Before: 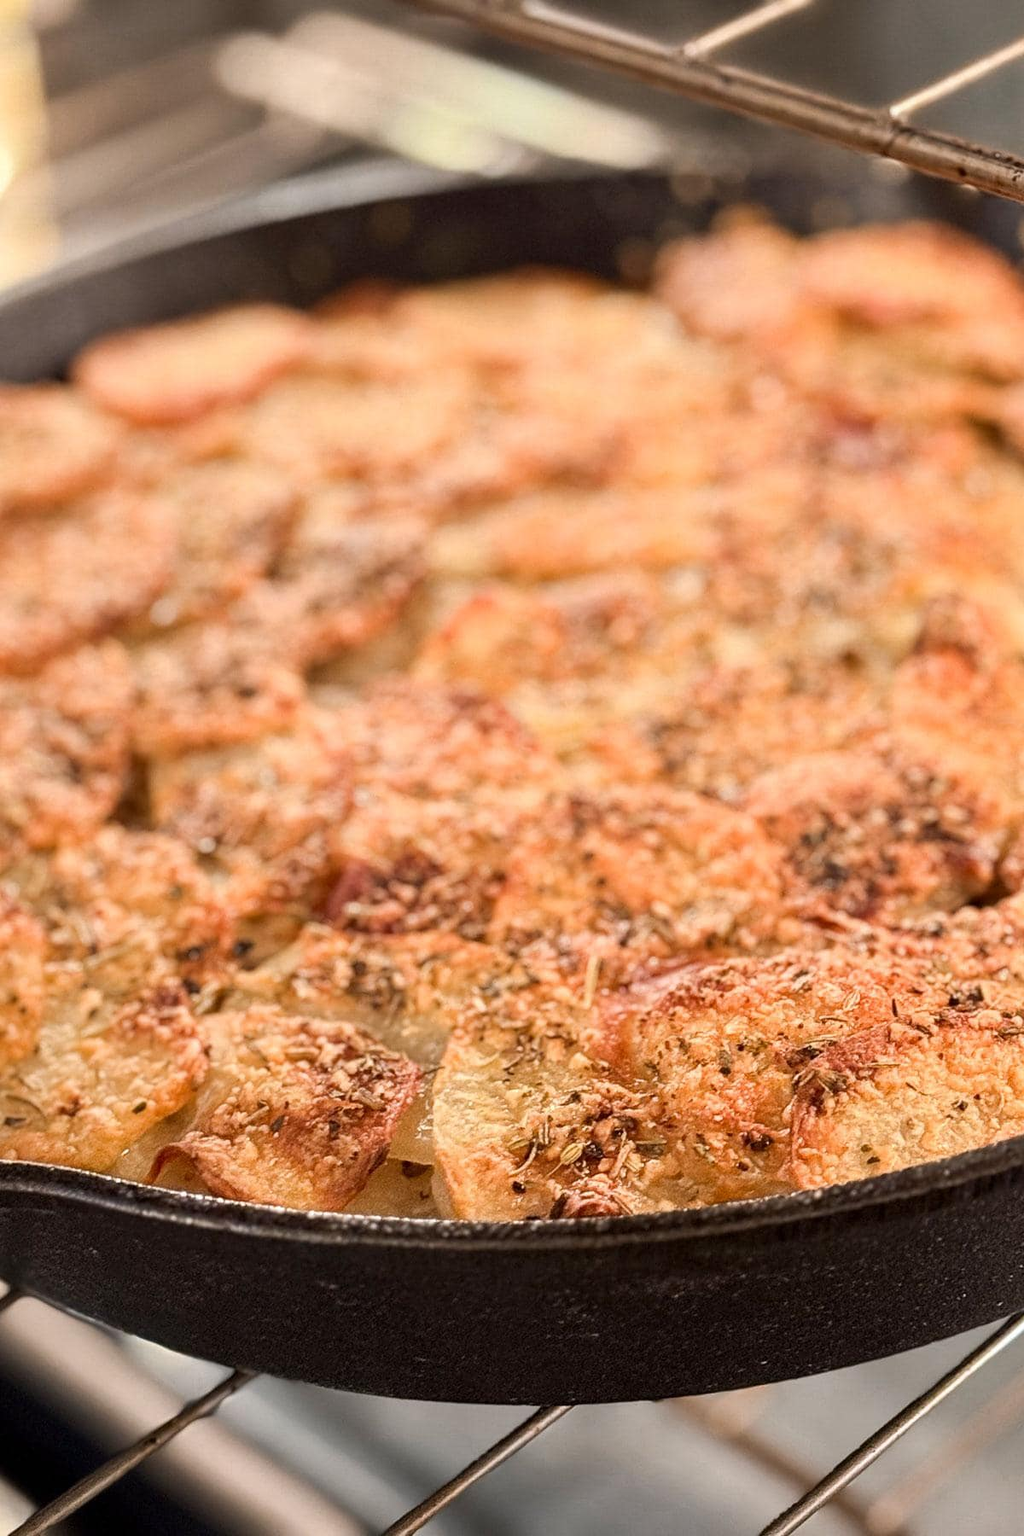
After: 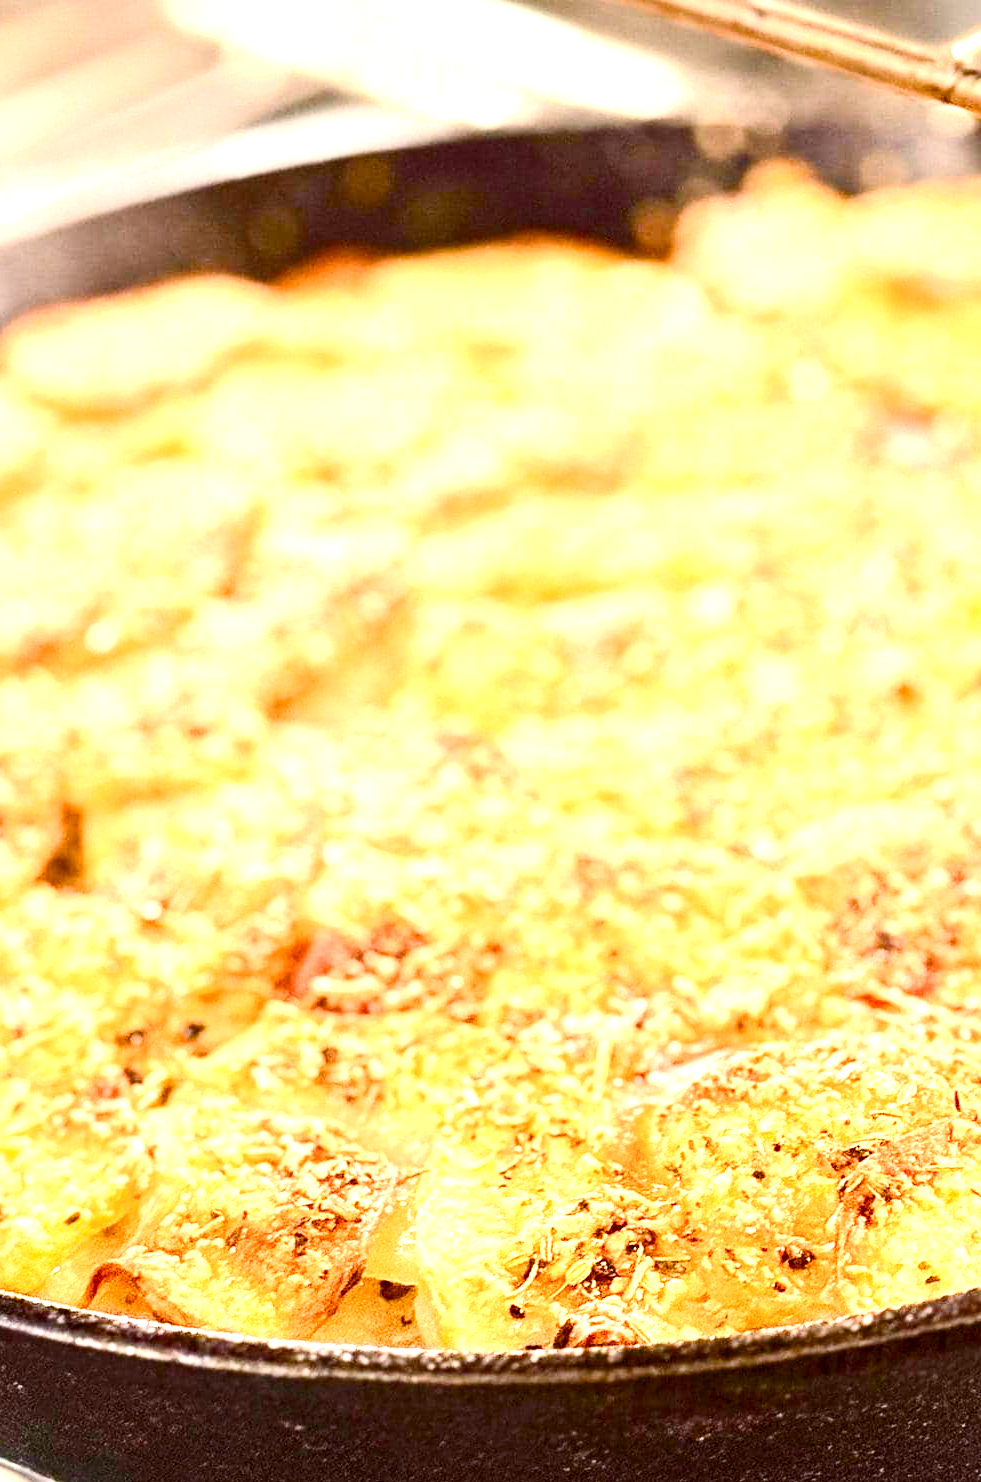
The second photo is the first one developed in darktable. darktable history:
color balance rgb: linear chroma grading › global chroma 19.783%, perceptual saturation grading › global saturation 38.87%, perceptual saturation grading › highlights -50.1%, perceptual saturation grading › shadows 30.759%, perceptual brilliance grading › global brilliance 2.608%, perceptual brilliance grading › highlights -2.918%, perceptual brilliance grading › shadows 2.55%, global vibrance 14.95%
crop and rotate: left 7.609%, top 4.472%, right 10.569%, bottom 13.149%
contrast brightness saturation: contrast 0.274
exposure: black level correction 0, exposure 1.994 EV, compensate highlight preservation false
